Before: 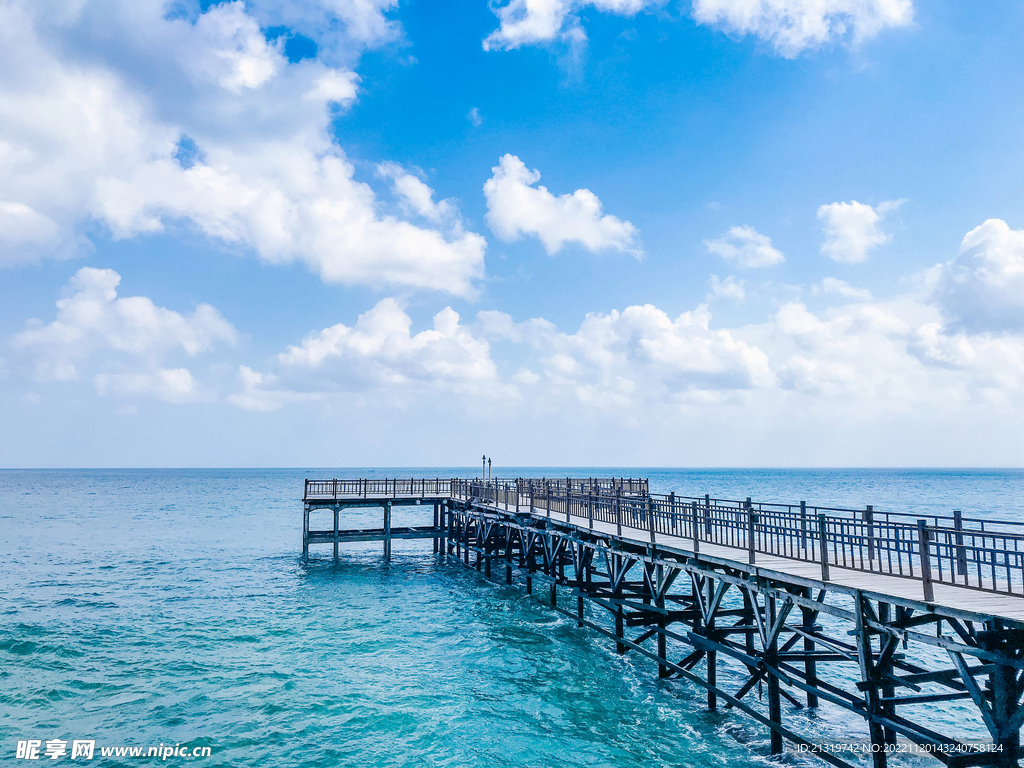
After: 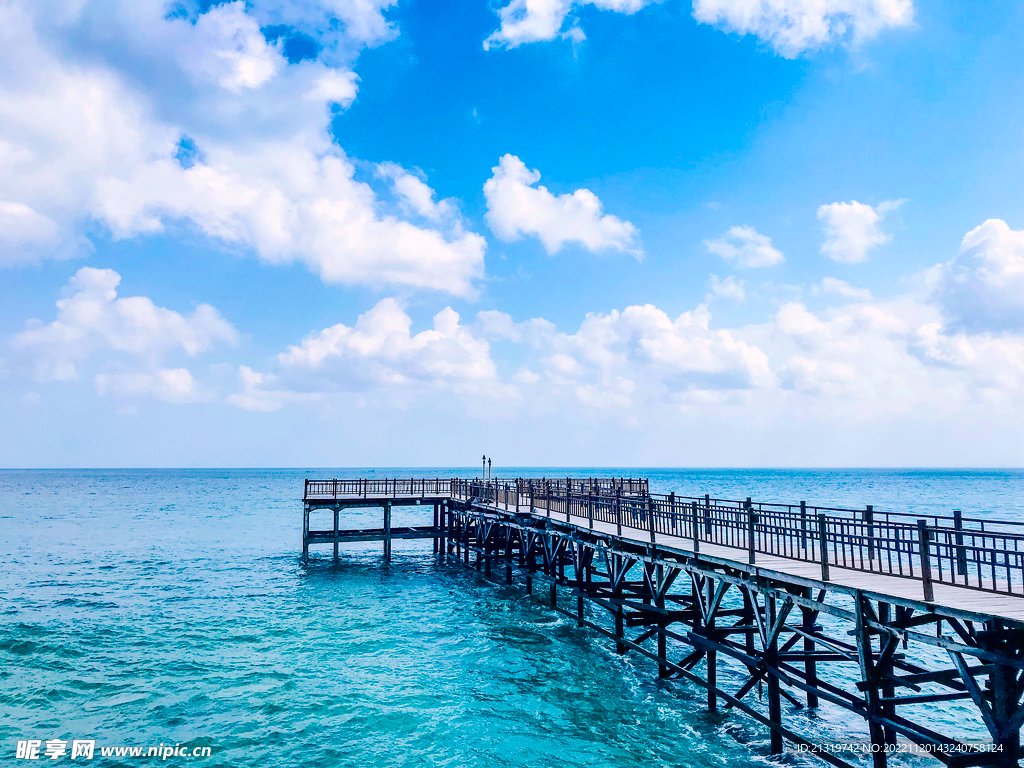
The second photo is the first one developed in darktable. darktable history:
color balance rgb: perceptual saturation grading › global saturation 30.975%
tone curve: curves: ch0 [(0, 0) (0.106, 0.026) (0.275, 0.155) (0.392, 0.314) (0.513, 0.481) (0.657, 0.667) (1, 1)]; ch1 [(0, 0) (0.5, 0.511) (0.536, 0.579) (0.587, 0.69) (1, 1)]; ch2 [(0, 0) (0.5, 0.5) (0.55, 0.552) (0.625, 0.699) (1, 1)], color space Lab, independent channels, preserve colors none
